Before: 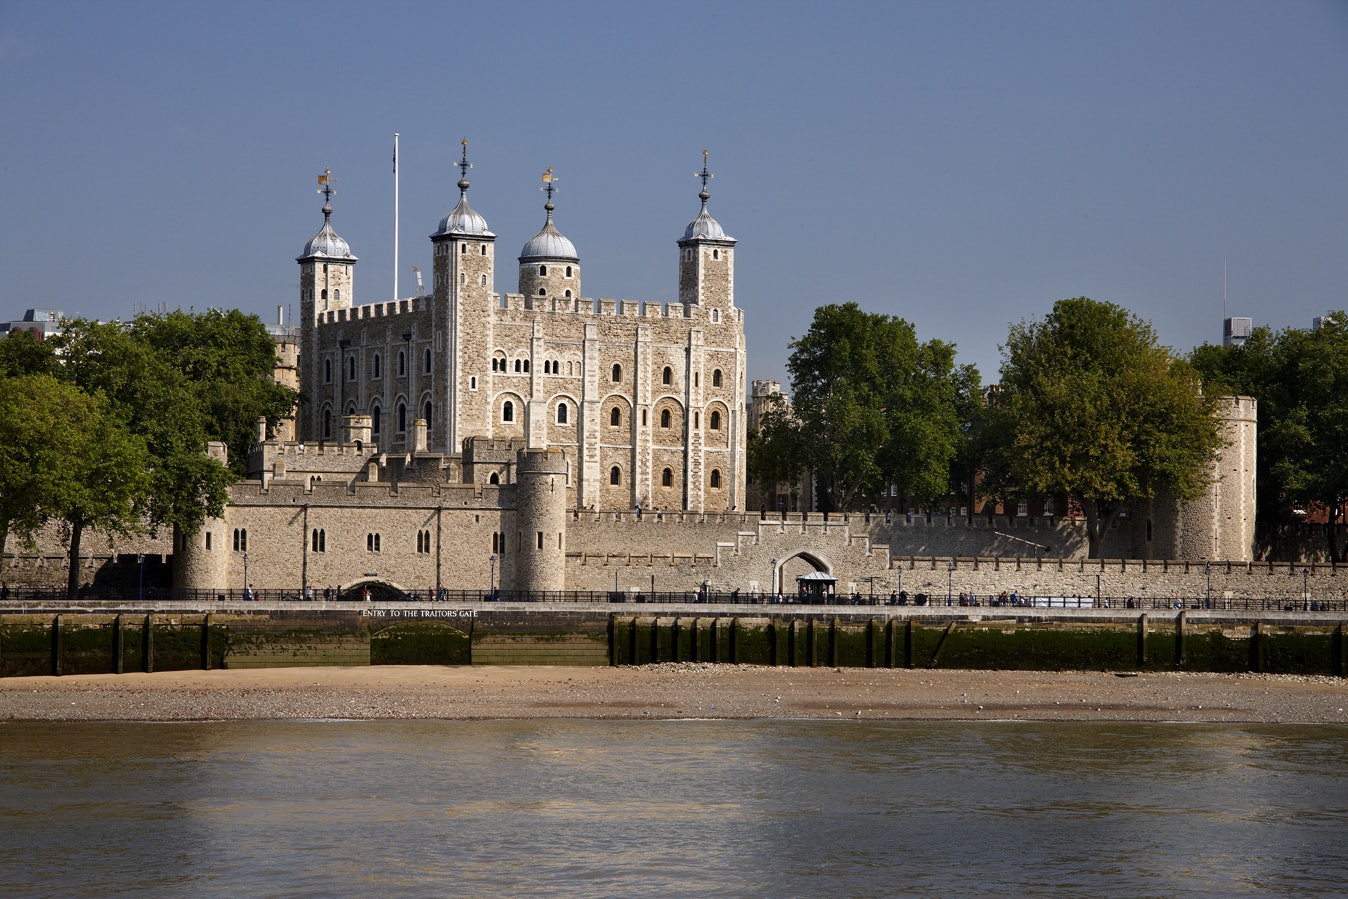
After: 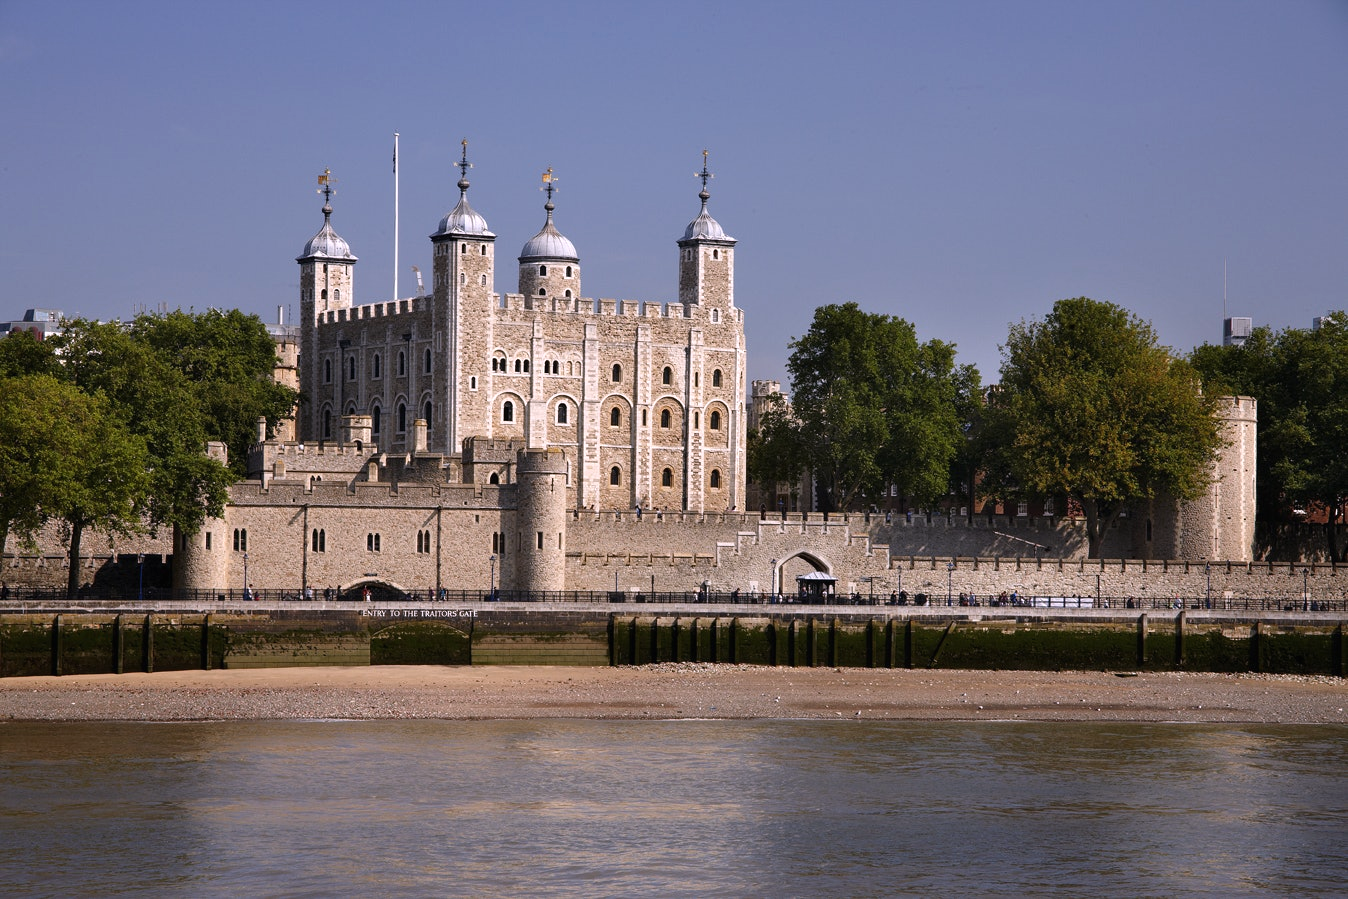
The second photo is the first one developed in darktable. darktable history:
white balance: red 1.05, blue 1.072
exposure: black level correction -0.001, exposure 0.08 EV, compensate highlight preservation false
